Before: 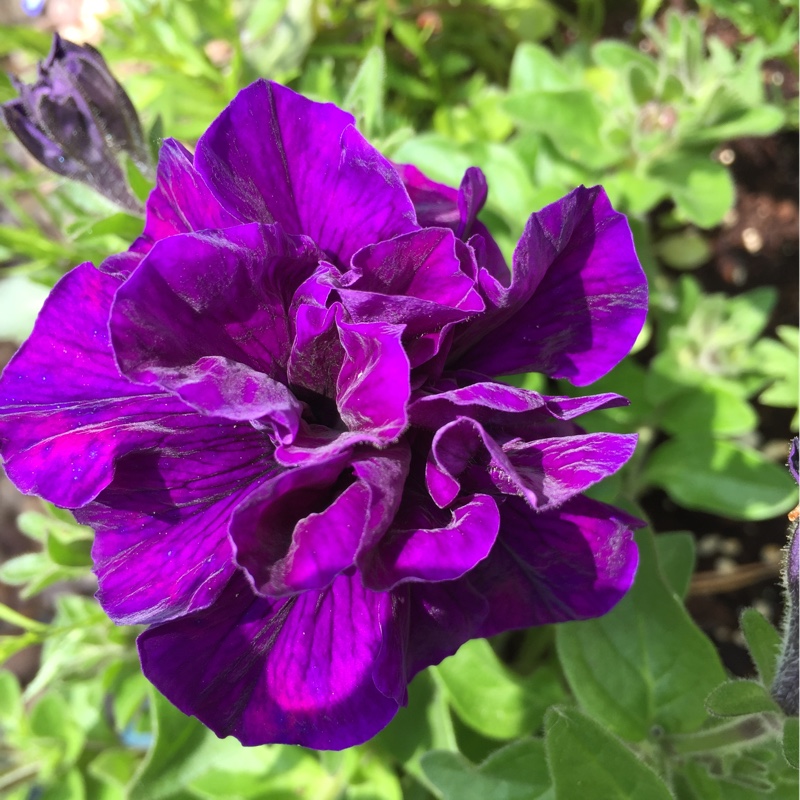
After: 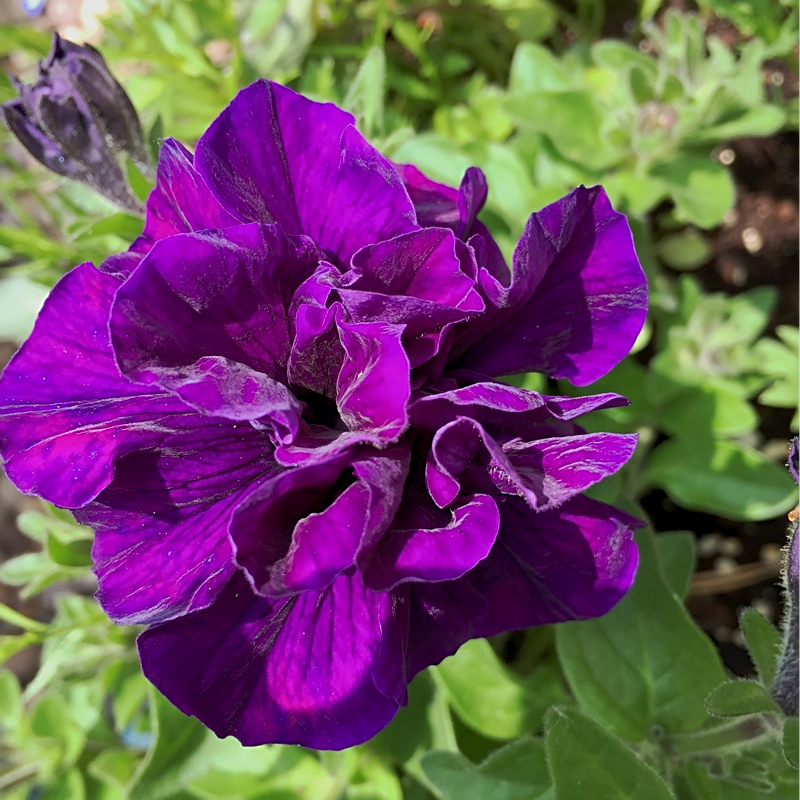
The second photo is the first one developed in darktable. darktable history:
tone curve: curves: ch0 [(0, 0) (0.003, 0.027) (0.011, 0.03) (0.025, 0.04) (0.044, 0.063) (0.069, 0.093) (0.1, 0.125) (0.136, 0.153) (0.177, 0.191) (0.224, 0.232) (0.277, 0.279) (0.335, 0.333) (0.399, 0.39) (0.468, 0.457) (0.543, 0.535) (0.623, 0.611) (0.709, 0.683) (0.801, 0.758) (0.898, 0.853) (1, 1)], preserve colors none
sharpen: on, module defaults
exposure: black level correction 0.006, exposure -0.226 EV, compensate highlight preservation false
